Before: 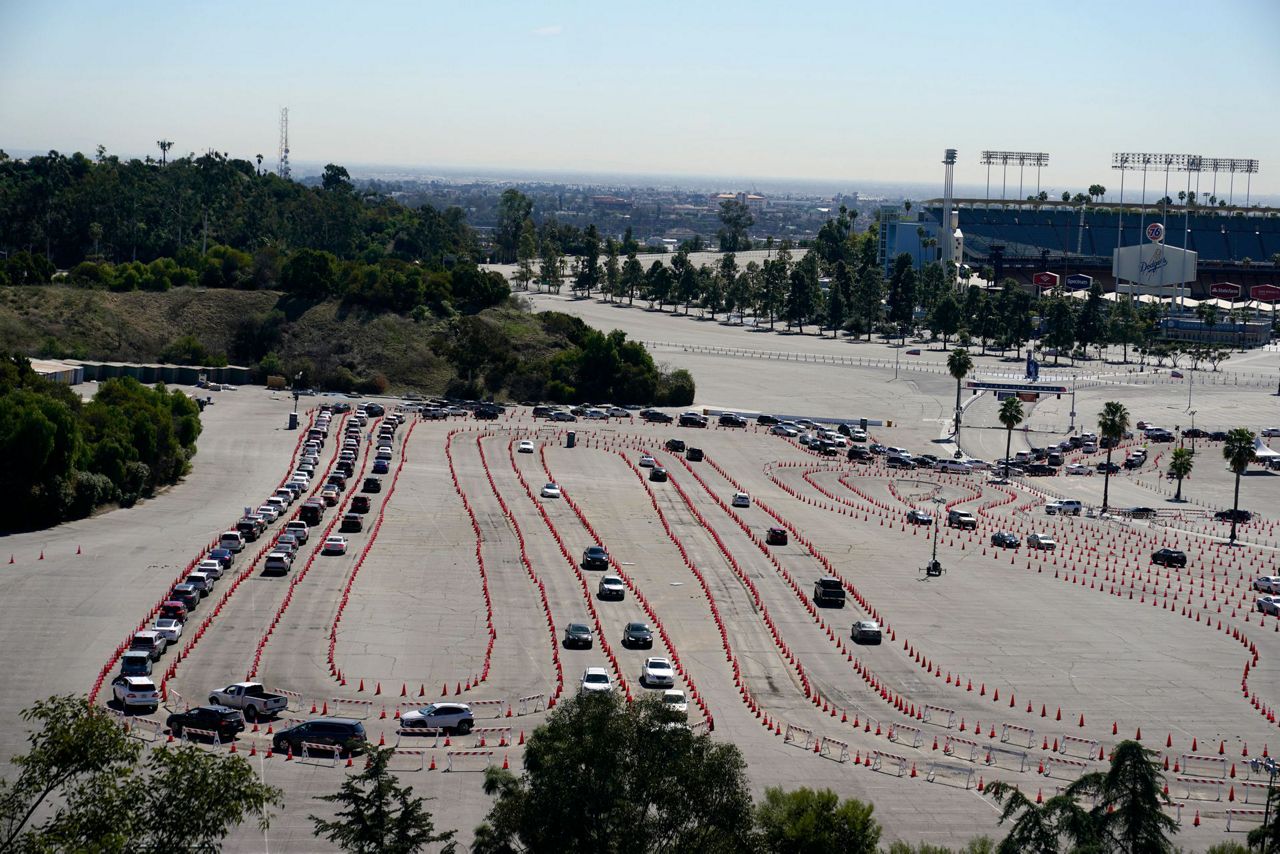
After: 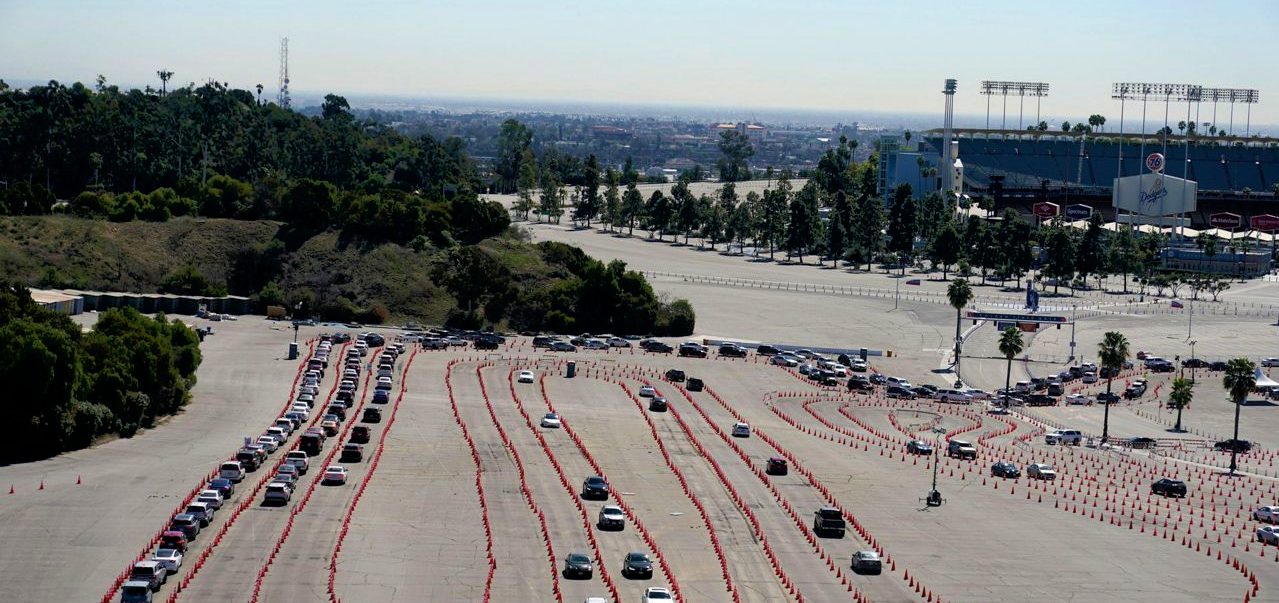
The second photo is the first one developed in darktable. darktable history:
crop and rotate: top 8.33%, bottom 21.009%
velvia: on, module defaults
tone equalizer: -8 EV -1.82 EV, -7 EV -1.18 EV, -6 EV -1.65 EV, smoothing 1
